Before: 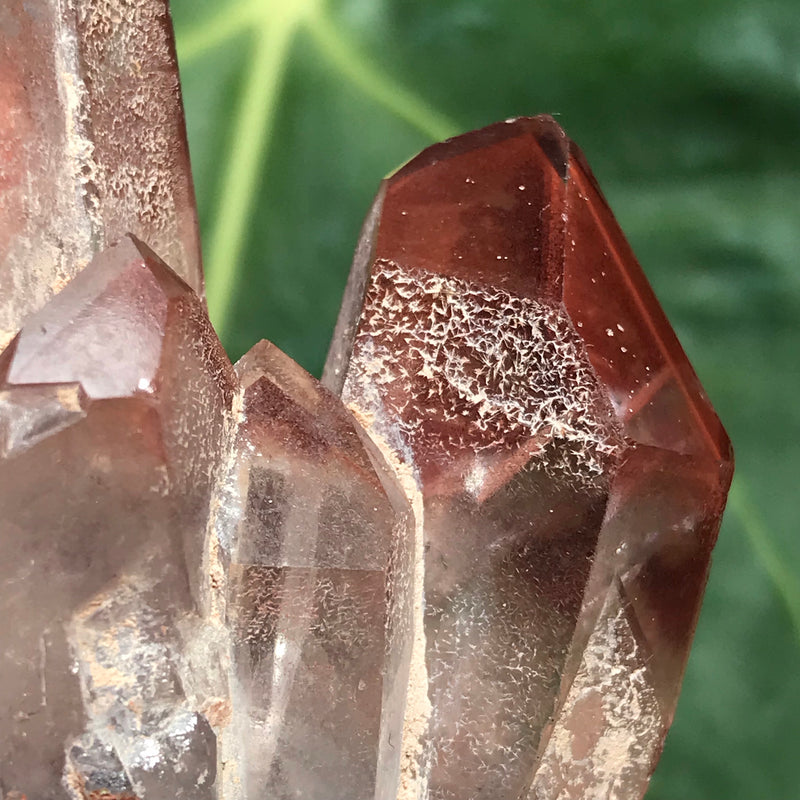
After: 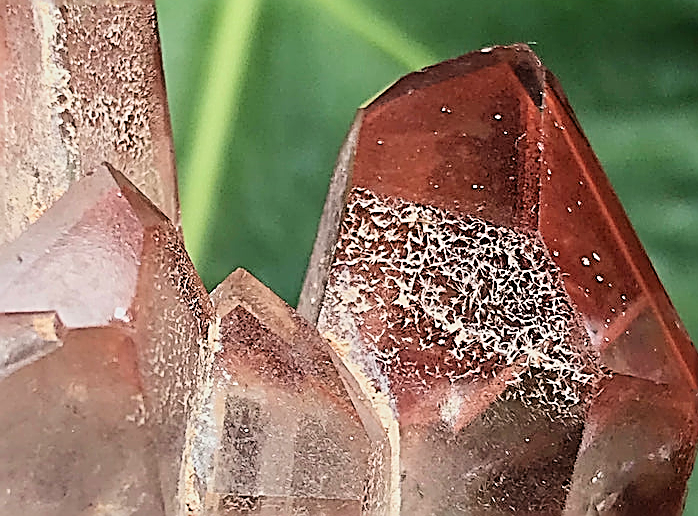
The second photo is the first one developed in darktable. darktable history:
exposure: exposure 0.6 EV, compensate highlight preservation false
filmic rgb: black relative exposure -7.65 EV, white relative exposure 4.56 EV, hardness 3.61, color science v6 (2022)
crop: left 3.015%, top 8.969%, right 9.647%, bottom 26.457%
sharpen: amount 1.861
